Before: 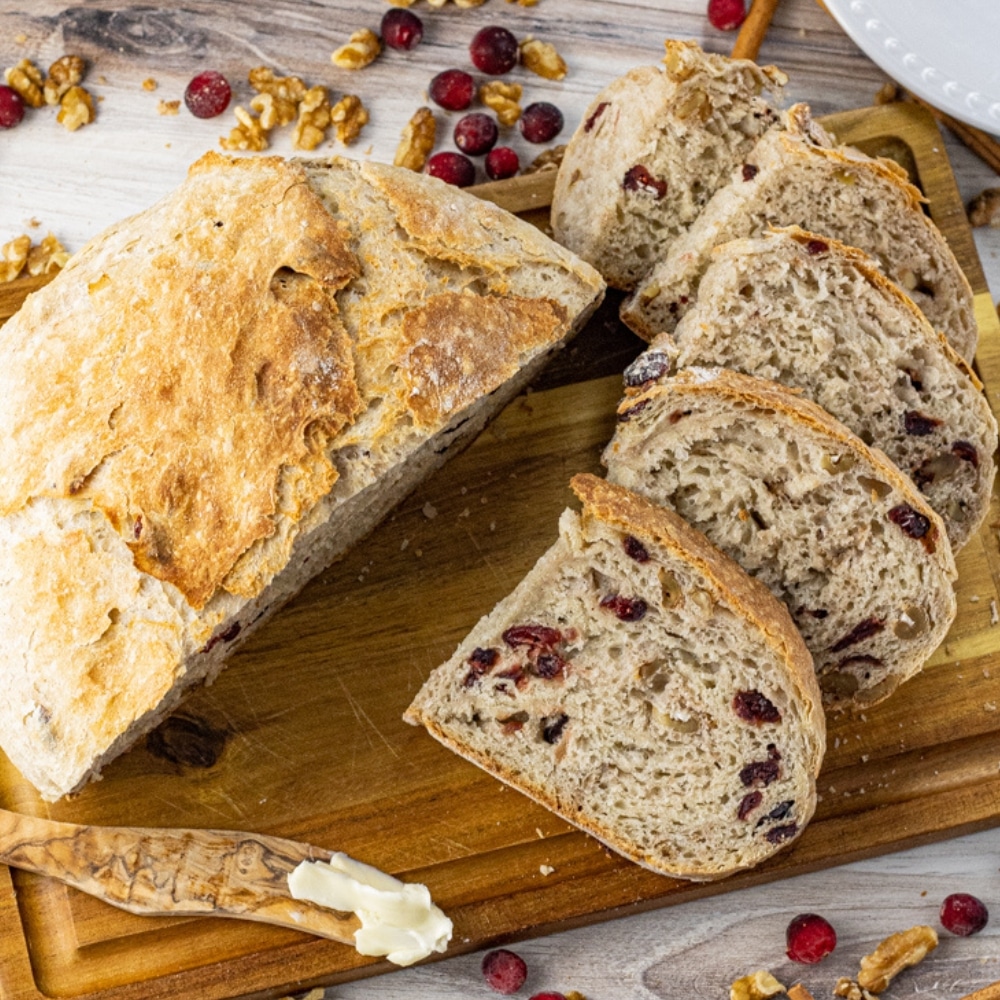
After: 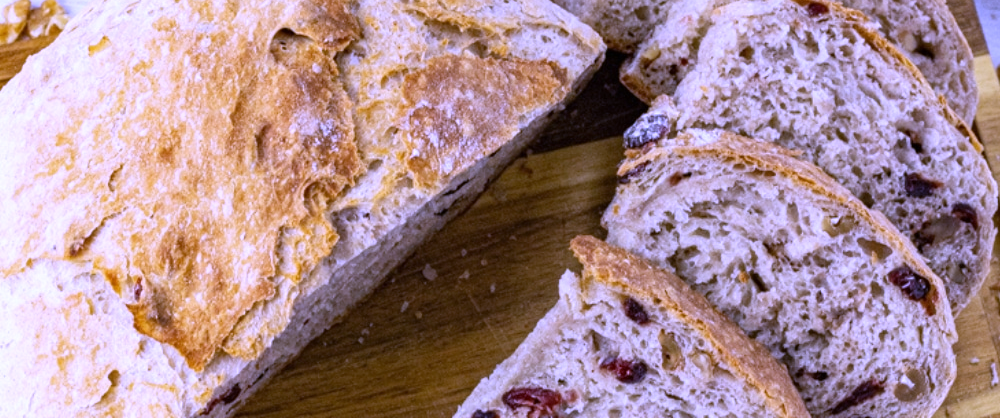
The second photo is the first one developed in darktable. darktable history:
white balance: red 0.98, blue 1.61
crop and rotate: top 23.84%, bottom 34.294%
